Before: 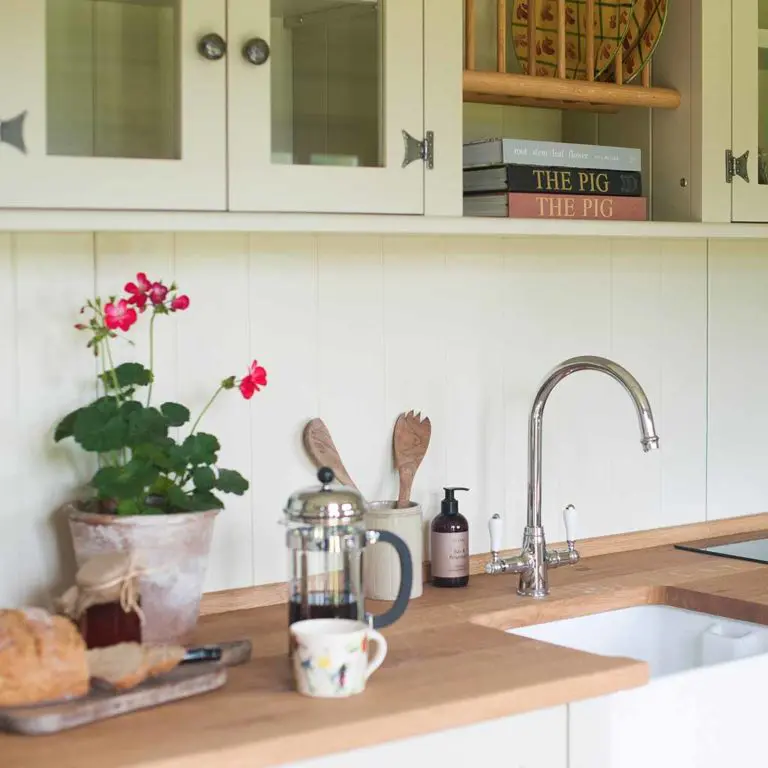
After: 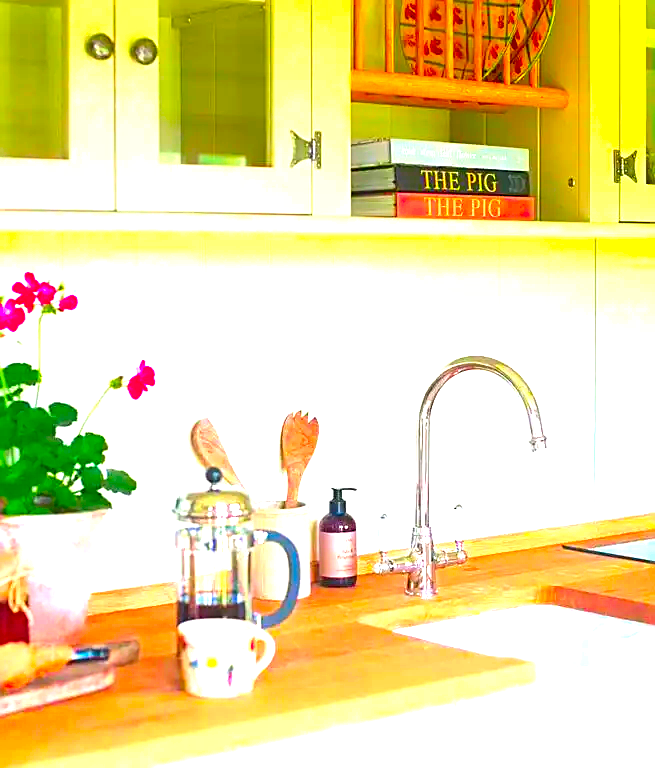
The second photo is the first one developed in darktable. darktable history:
exposure: black level correction 0, exposure 1.388 EV, compensate exposure bias true, compensate highlight preservation false
crop and rotate: left 14.584%
sharpen: on, module defaults
color correction: saturation 3
levels: levels [0, 0.492, 0.984]
